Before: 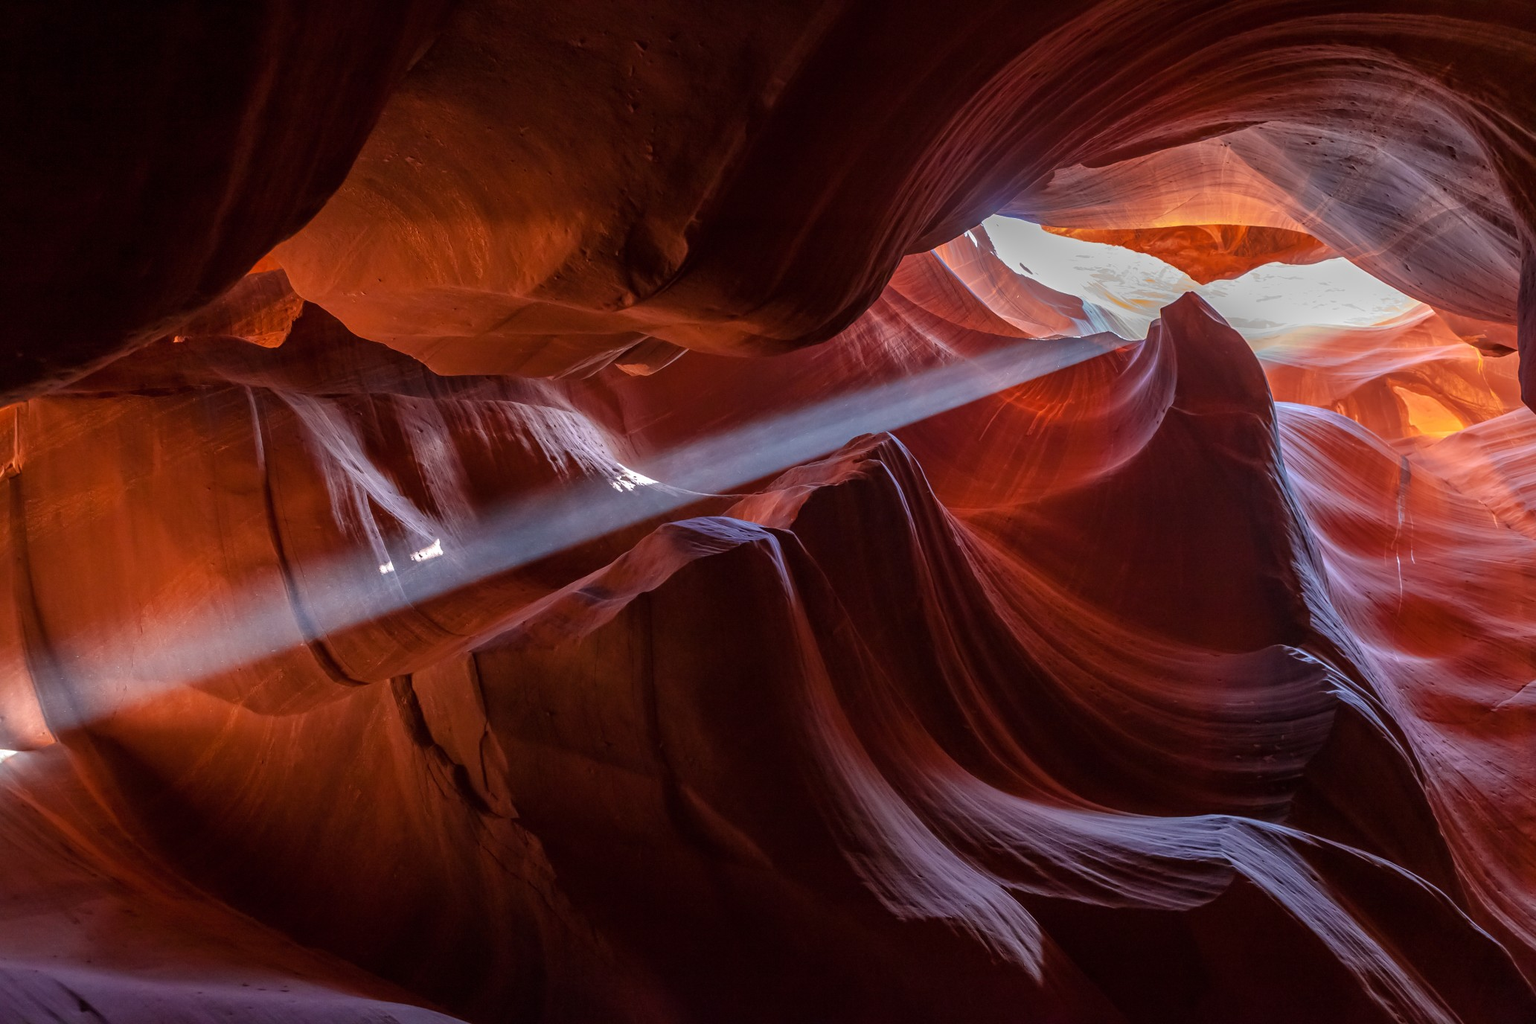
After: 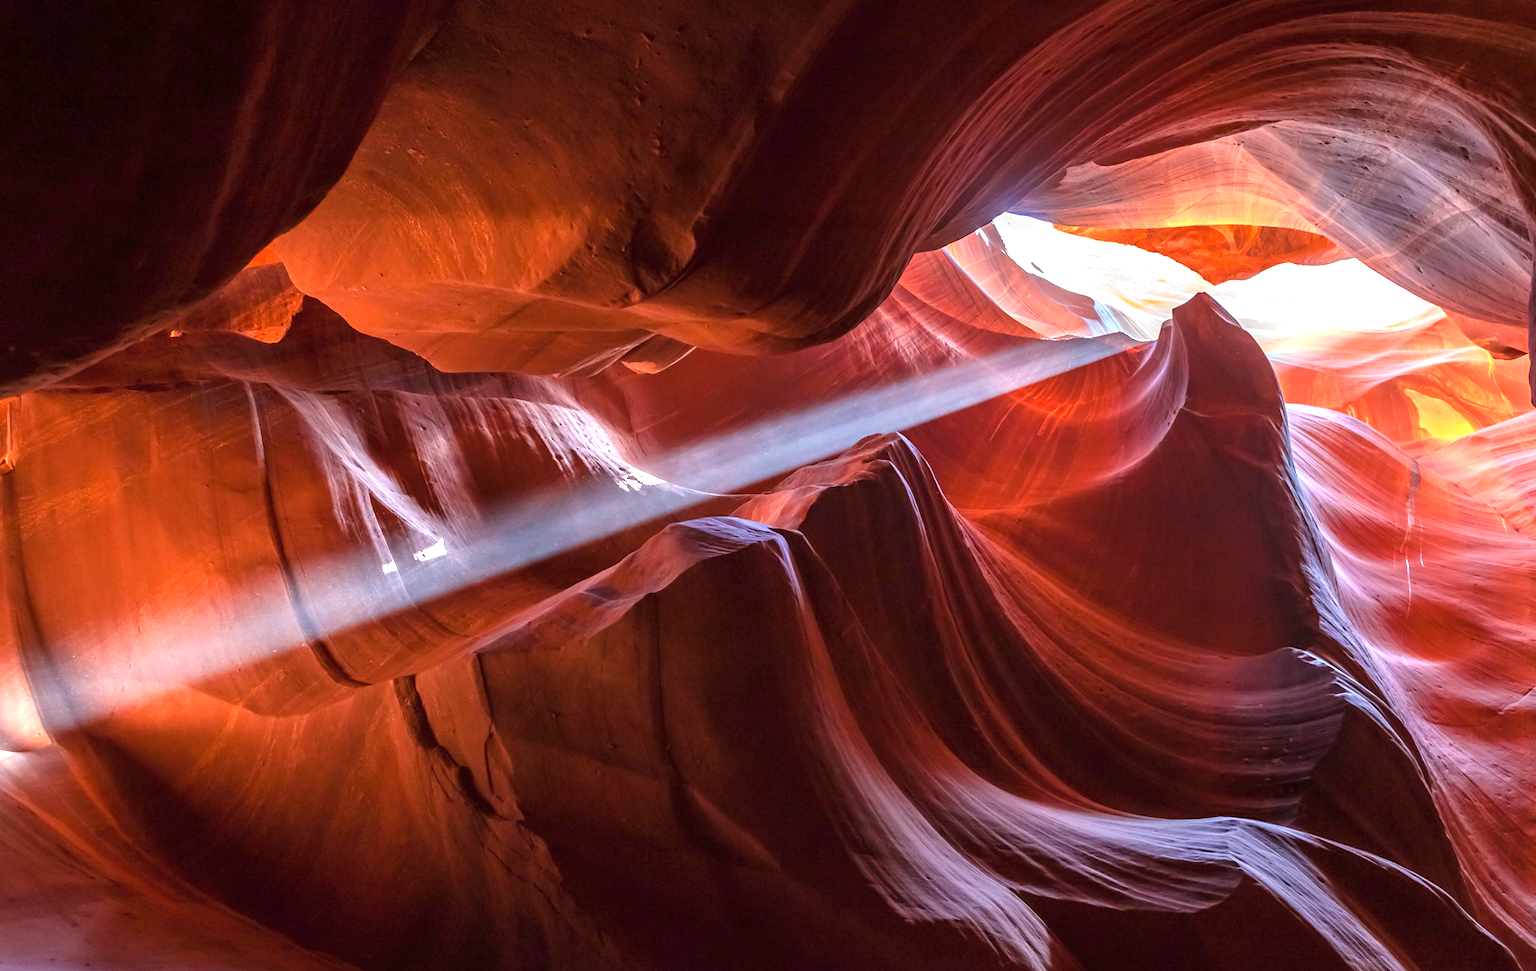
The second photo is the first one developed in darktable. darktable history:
rotate and perspective: rotation 0.174°, lens shift (vertical) 0.013, lens shift (horizontal) 0.019, shear 0.001, automatic cropping original format, crop left 0.007, crop right 0.991, crop top 0.016, crop bottom 0.997
exposure: black level correction 0, exposure 1.198 EV, compensate exposure bias true, compensate highlight preservation false
crop and rotate: top 0%, bottom 5.097%
